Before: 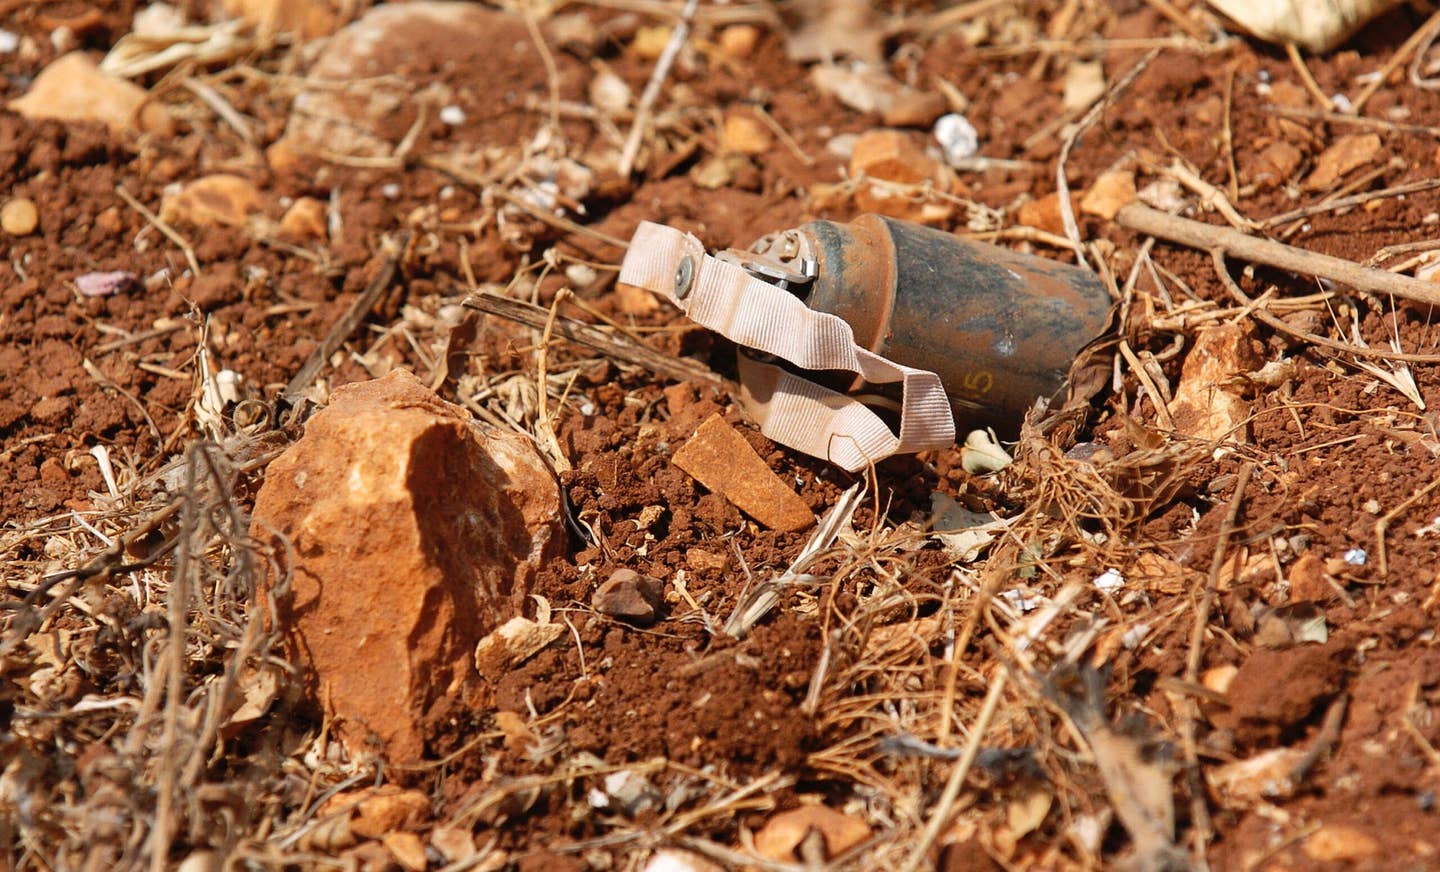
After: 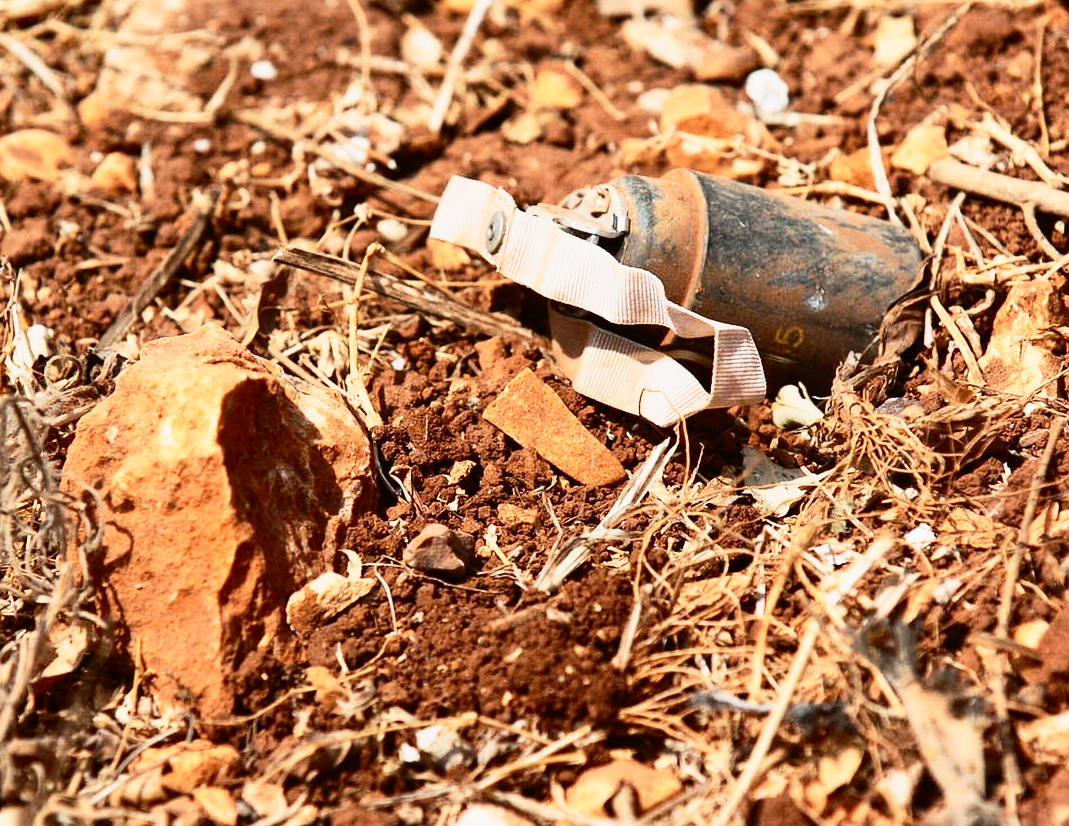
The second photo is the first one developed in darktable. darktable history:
crop and rotate: left 13.15%, top 5.251%, right 12.609%
base curve: curves: ch0 [(0, 0) (0.088, 0.125) (0.176, 0.251) (0.354, 0.501) (0.613, 0.749) (1, 0.877)], preserve colors none
contrast brightness saturation: contrast 0.28
